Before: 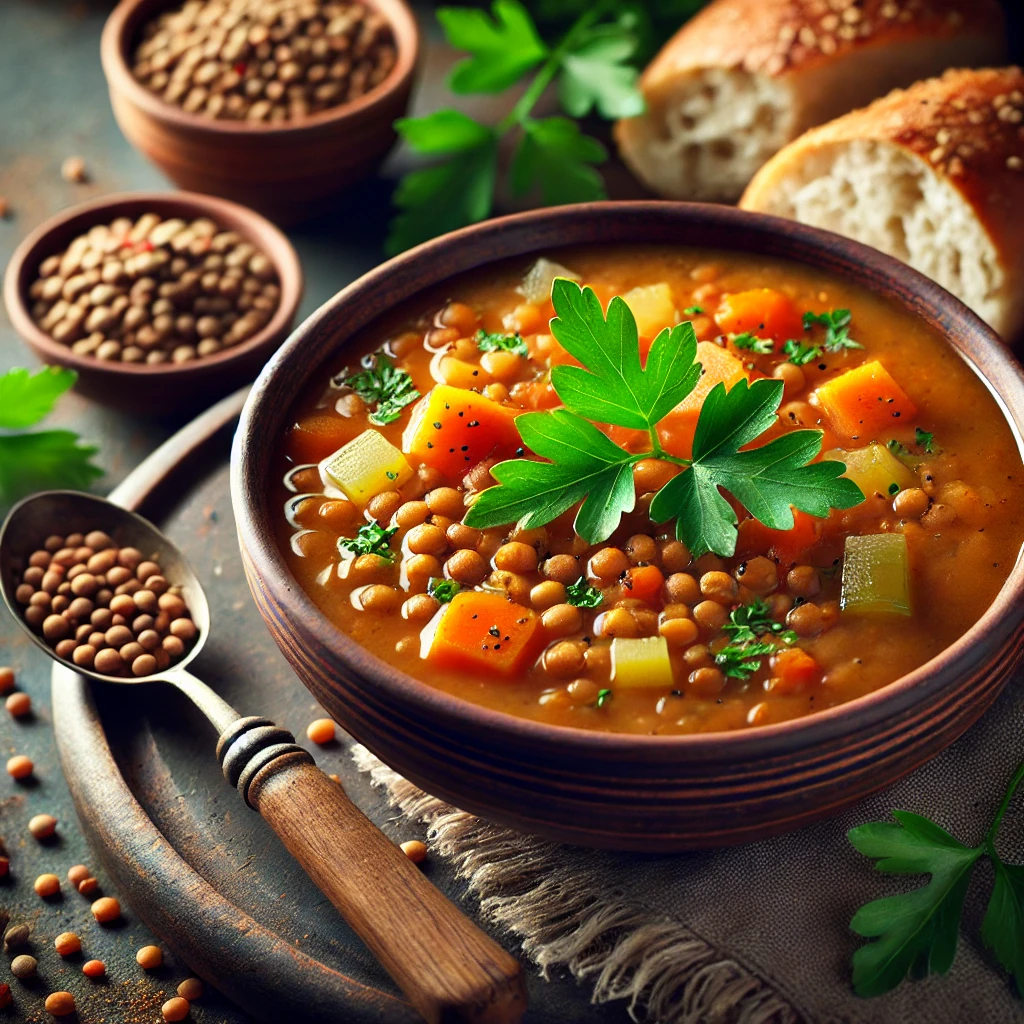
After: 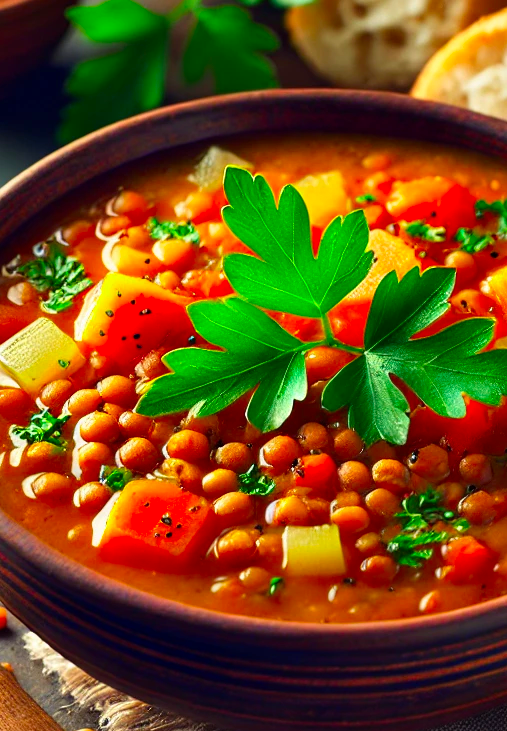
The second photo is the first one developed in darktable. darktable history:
contrast brightness saturation: saturation 0.5
crop: left 32.075%, top 10.976%, right 18.355%, bottom 17.596%
